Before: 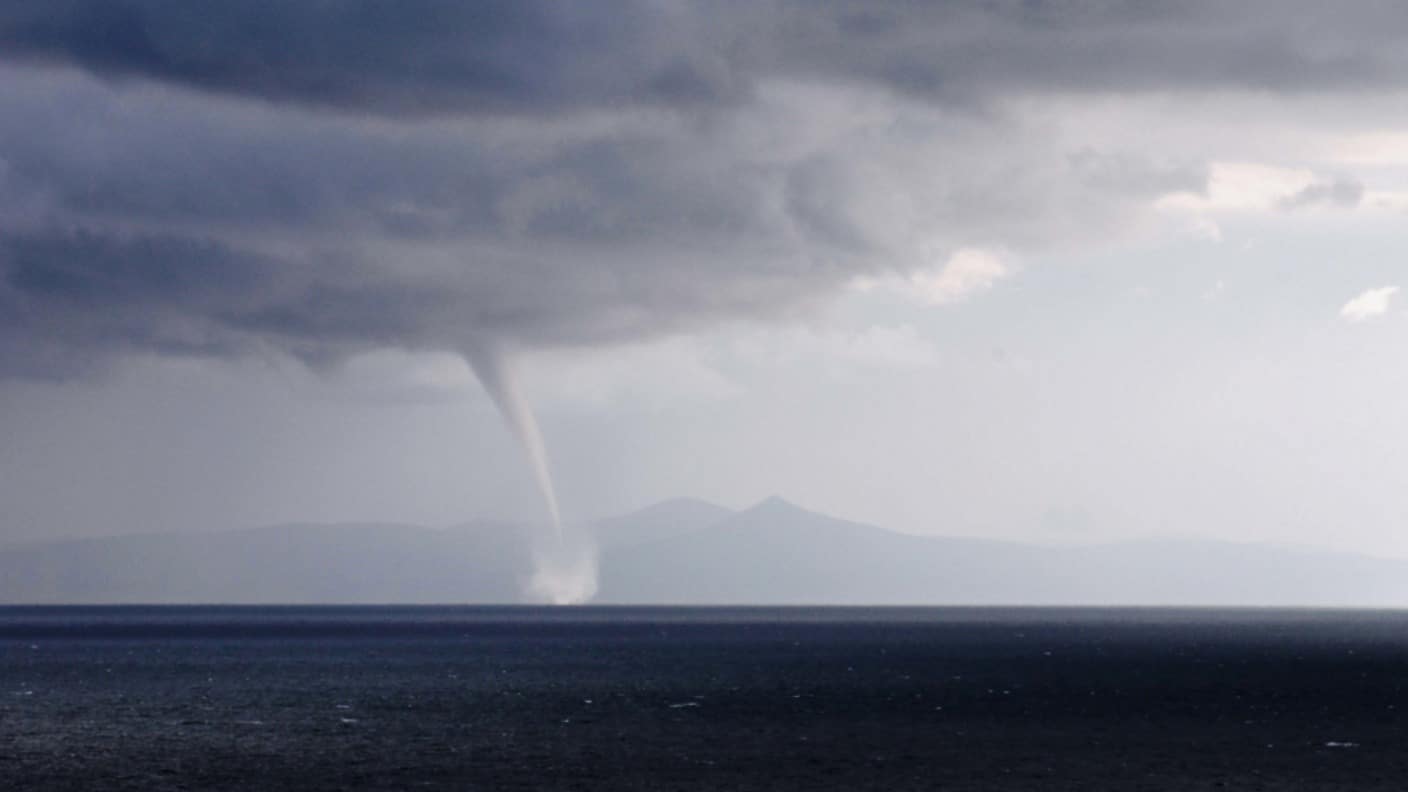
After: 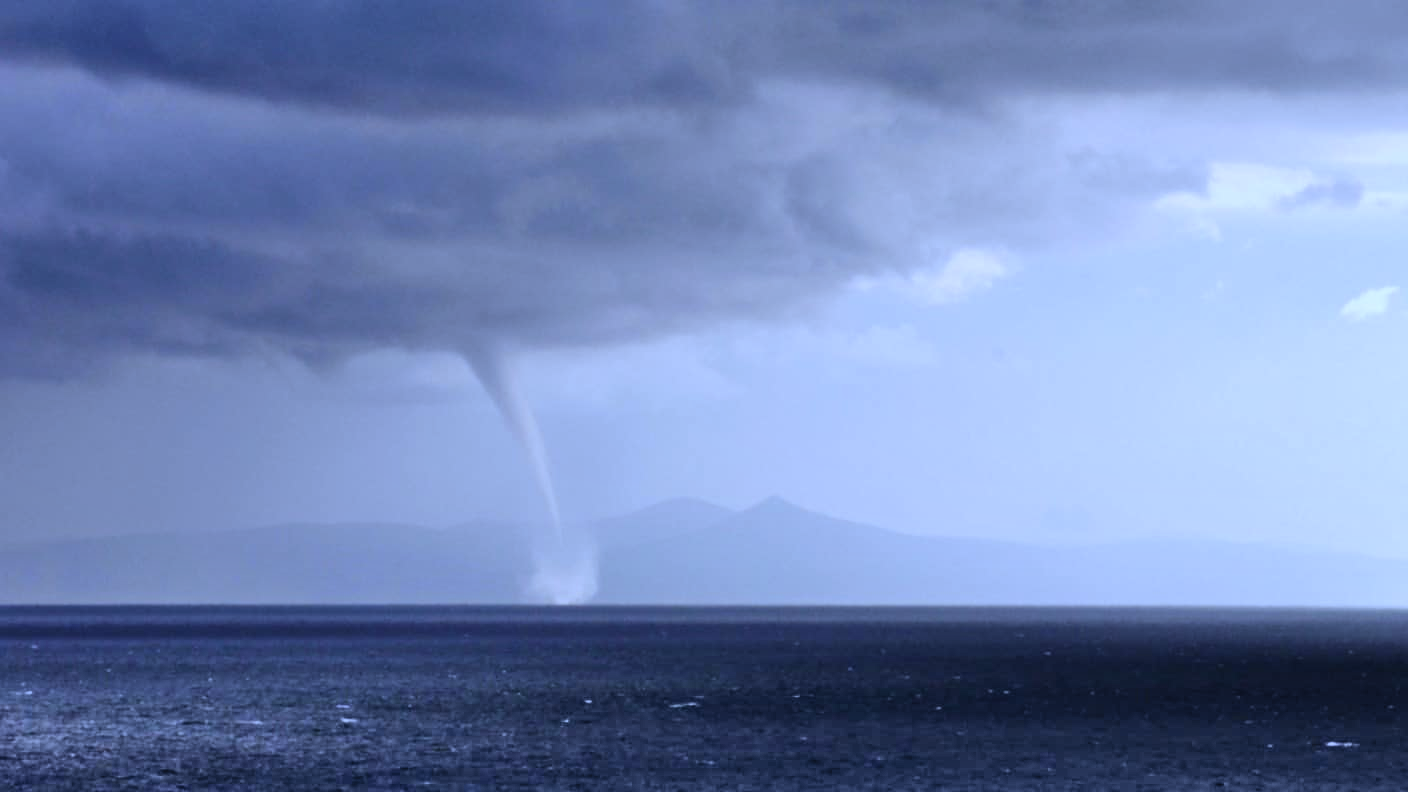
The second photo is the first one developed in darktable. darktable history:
shadows and highlights: shadows 75, highlights -25, soften with gaussian
white balance: red 0.871, blue 1.249
